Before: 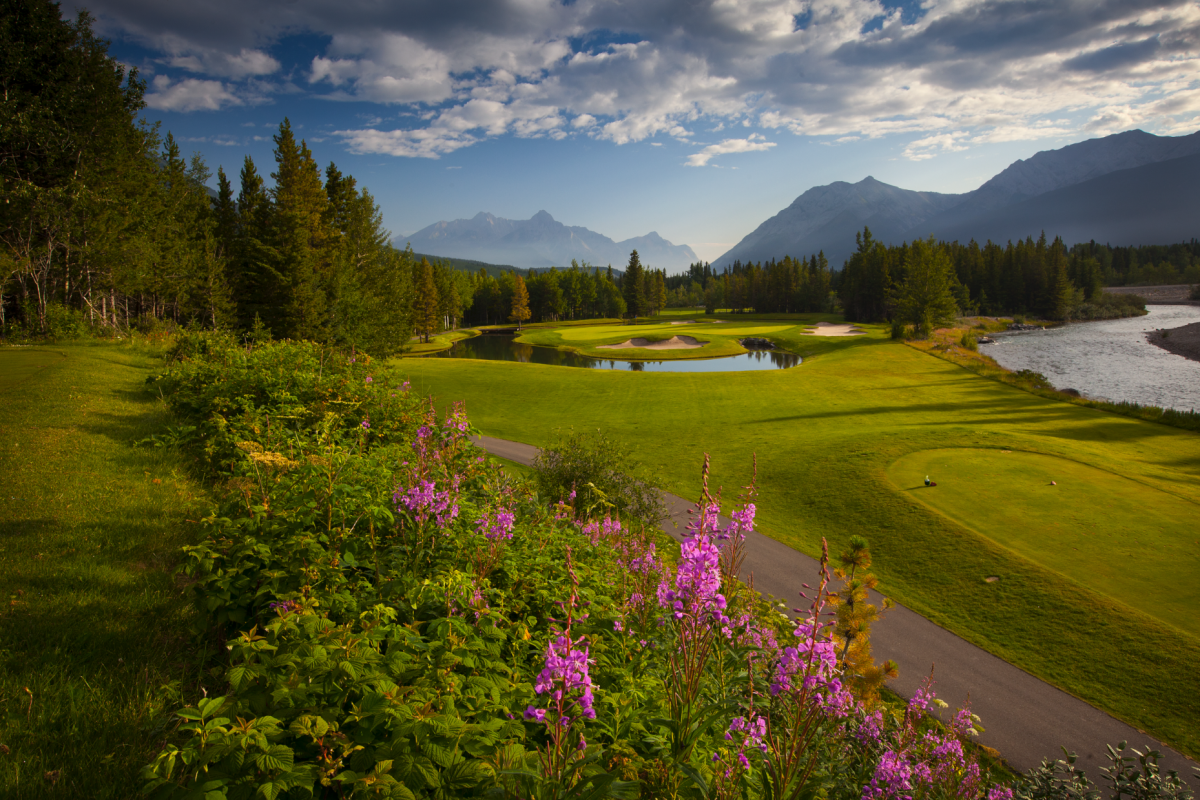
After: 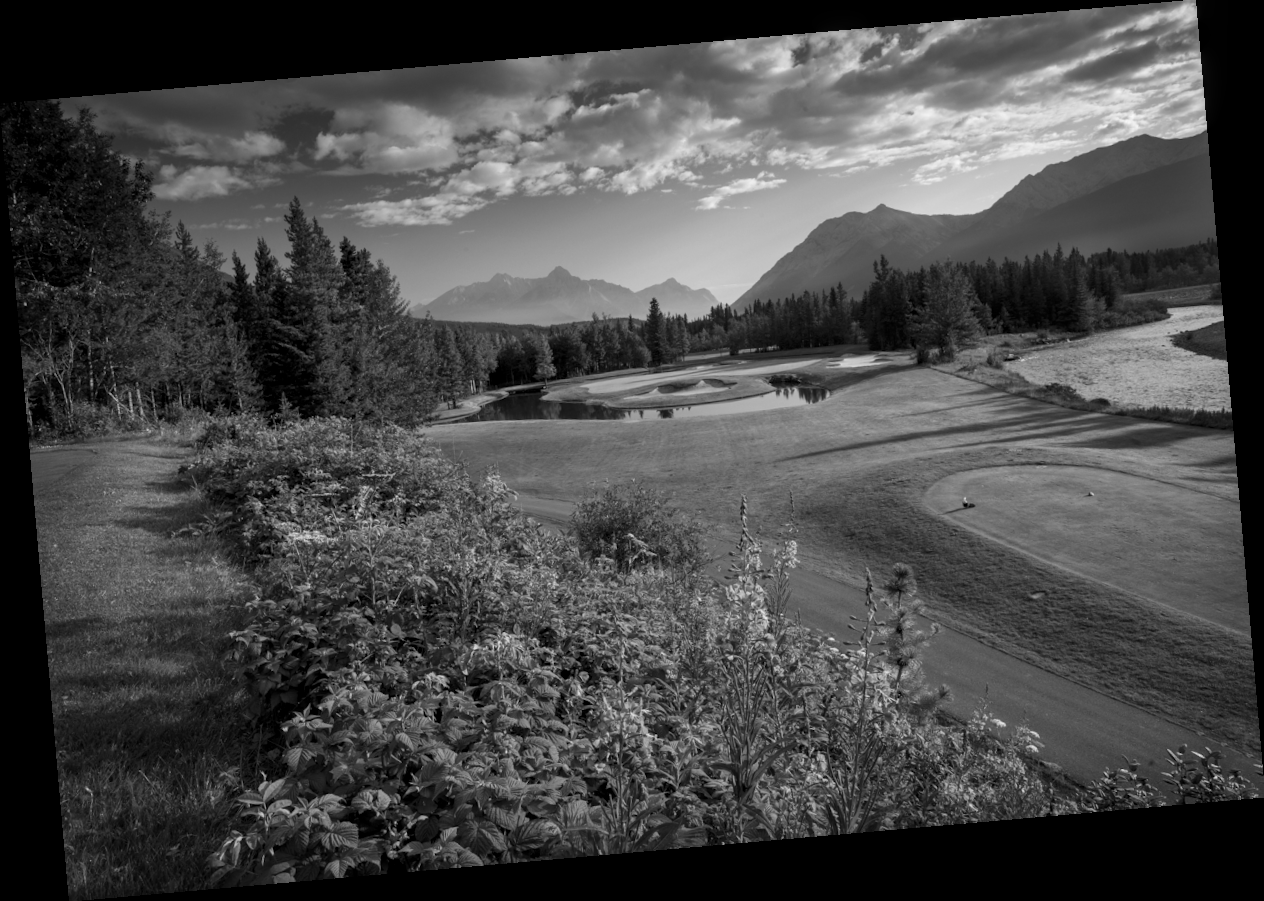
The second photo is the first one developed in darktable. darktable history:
local contrast: highlights 35%, detail 135%
monochrome: a 32, b 64, size 2.3, highlights 1
rotate and perspective: rotation -4.98°, automatic cropping off
